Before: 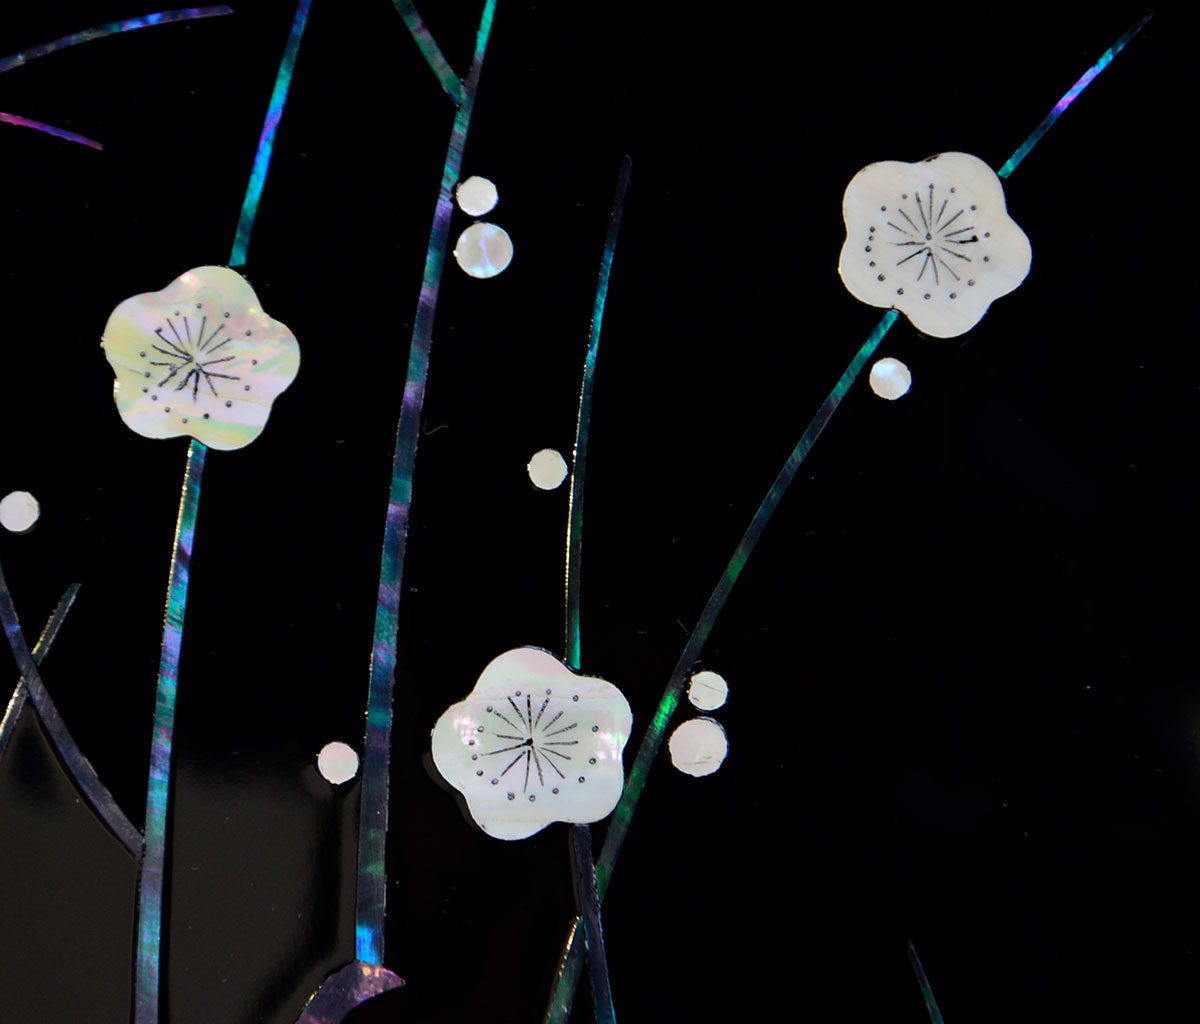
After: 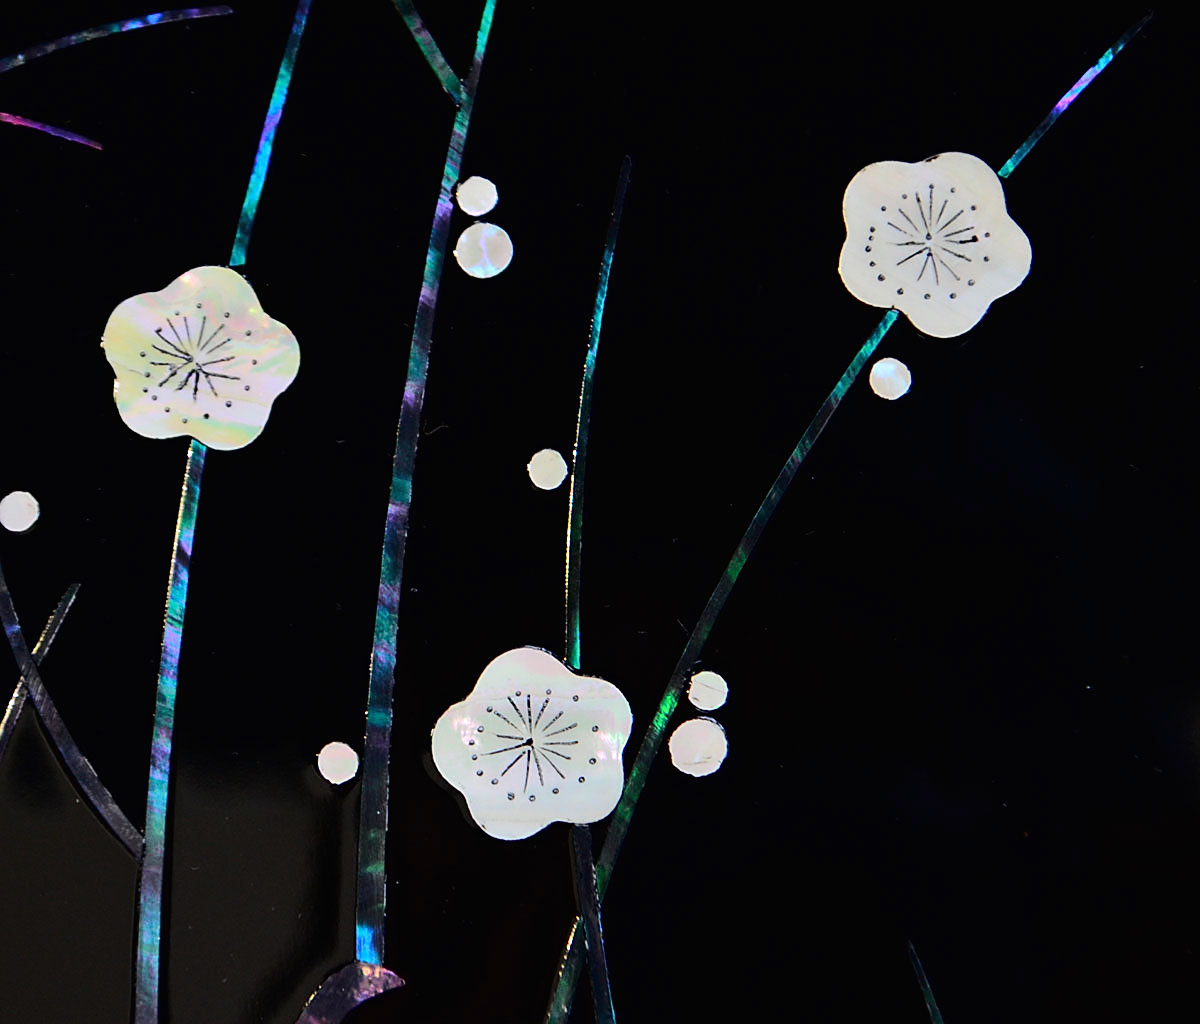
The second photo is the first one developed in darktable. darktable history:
sharpen: on, module defaults
tone curve: curves: ch0 [(0, 0.01) (0.097, 0.07) (0.204, 0.173) (0.447, 0.517) (0.539, 0.624) (0.733, 0.791) (0.879, 0.898) (1, 0.98)]; ch1 [(0, 0) (0.393, 0.415) (0.447, 0.448) (0.485, 0.494) (0.523, 0.509) (0.545, 0.541) (0.574, 0.561) (0.648, 0.674) (1, 1)]; ch2 [(0, 0) (0.369, 0.388) (0.449, 0.431) (0.499, 0.5) (0.521, 0.51) (0.53, 0.54) (0.564, 0.569) (0.674, 0.735) (1, 1)], color space Lab, linked channels, preserve colors none
